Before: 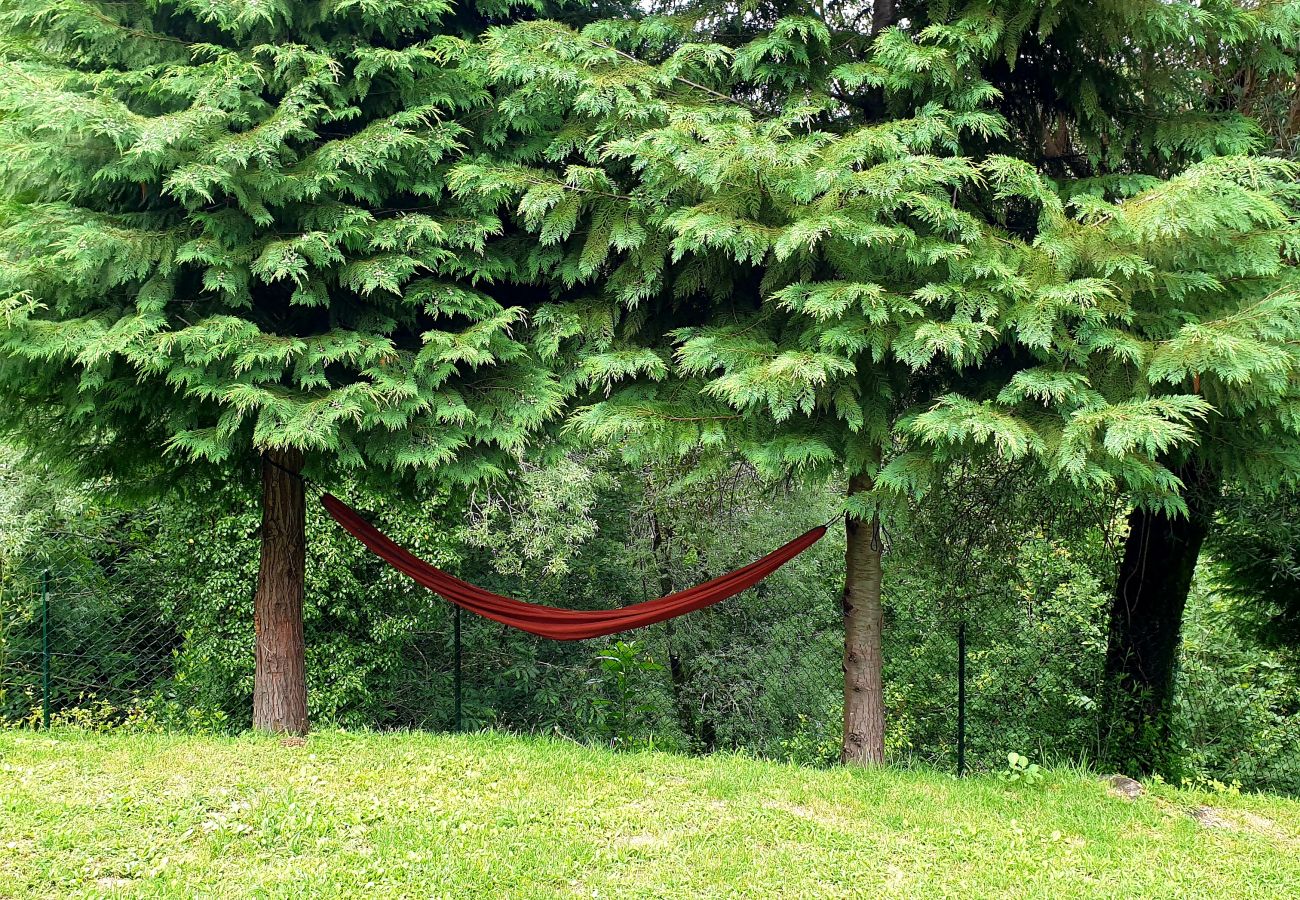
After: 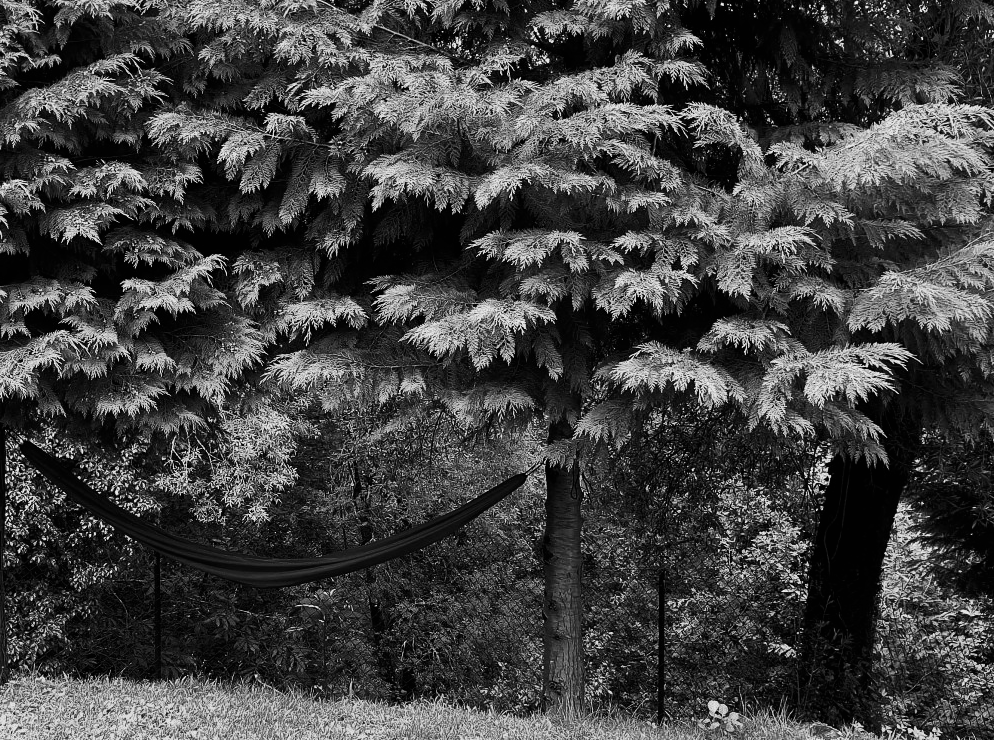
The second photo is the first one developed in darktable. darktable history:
crop: left 23.095%, top 5.827%, bottom 11.854%
color balance rgb: perceptual saturation grading › global saturation 34.05%, global vibrance 5.56%
color balance: lift [1.004, 1.002, 1.002, 0.998], gamma [1, 1.007, 1.002, 0.993], gain [1, 0.977, 1.013, 1.023], contrast -3.64%
shadows and highlights: shadows color adjustment 97.66%, soften with gaussian
contrast brightness saturation: contrast -0.03, brightness -0.59, saturation -1
